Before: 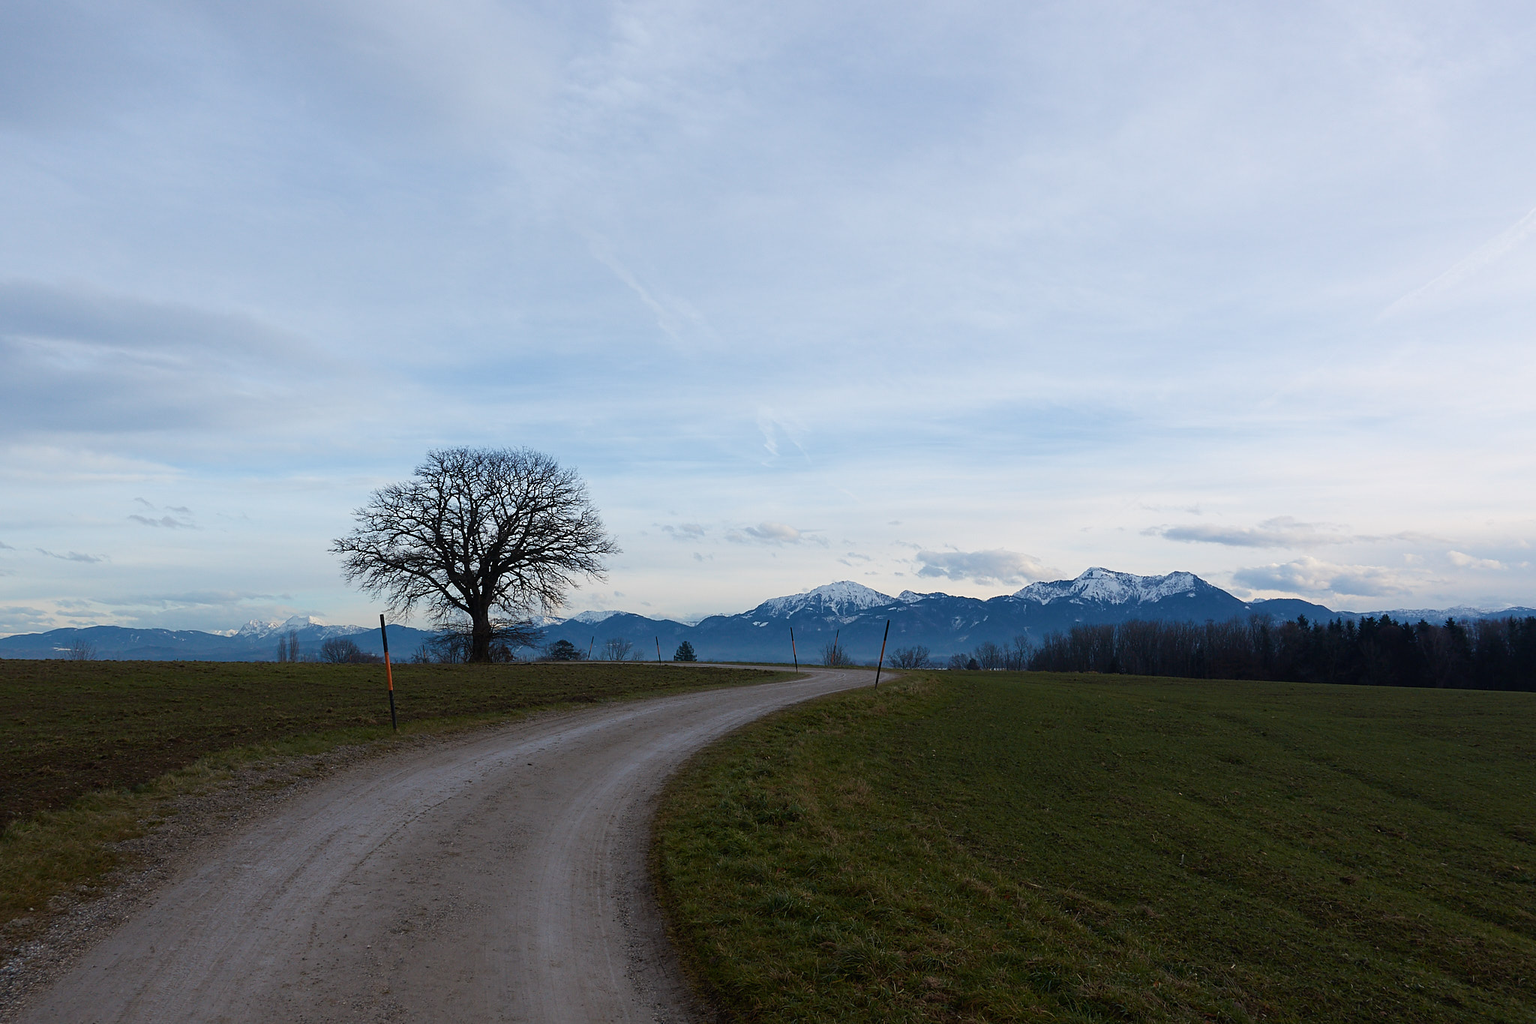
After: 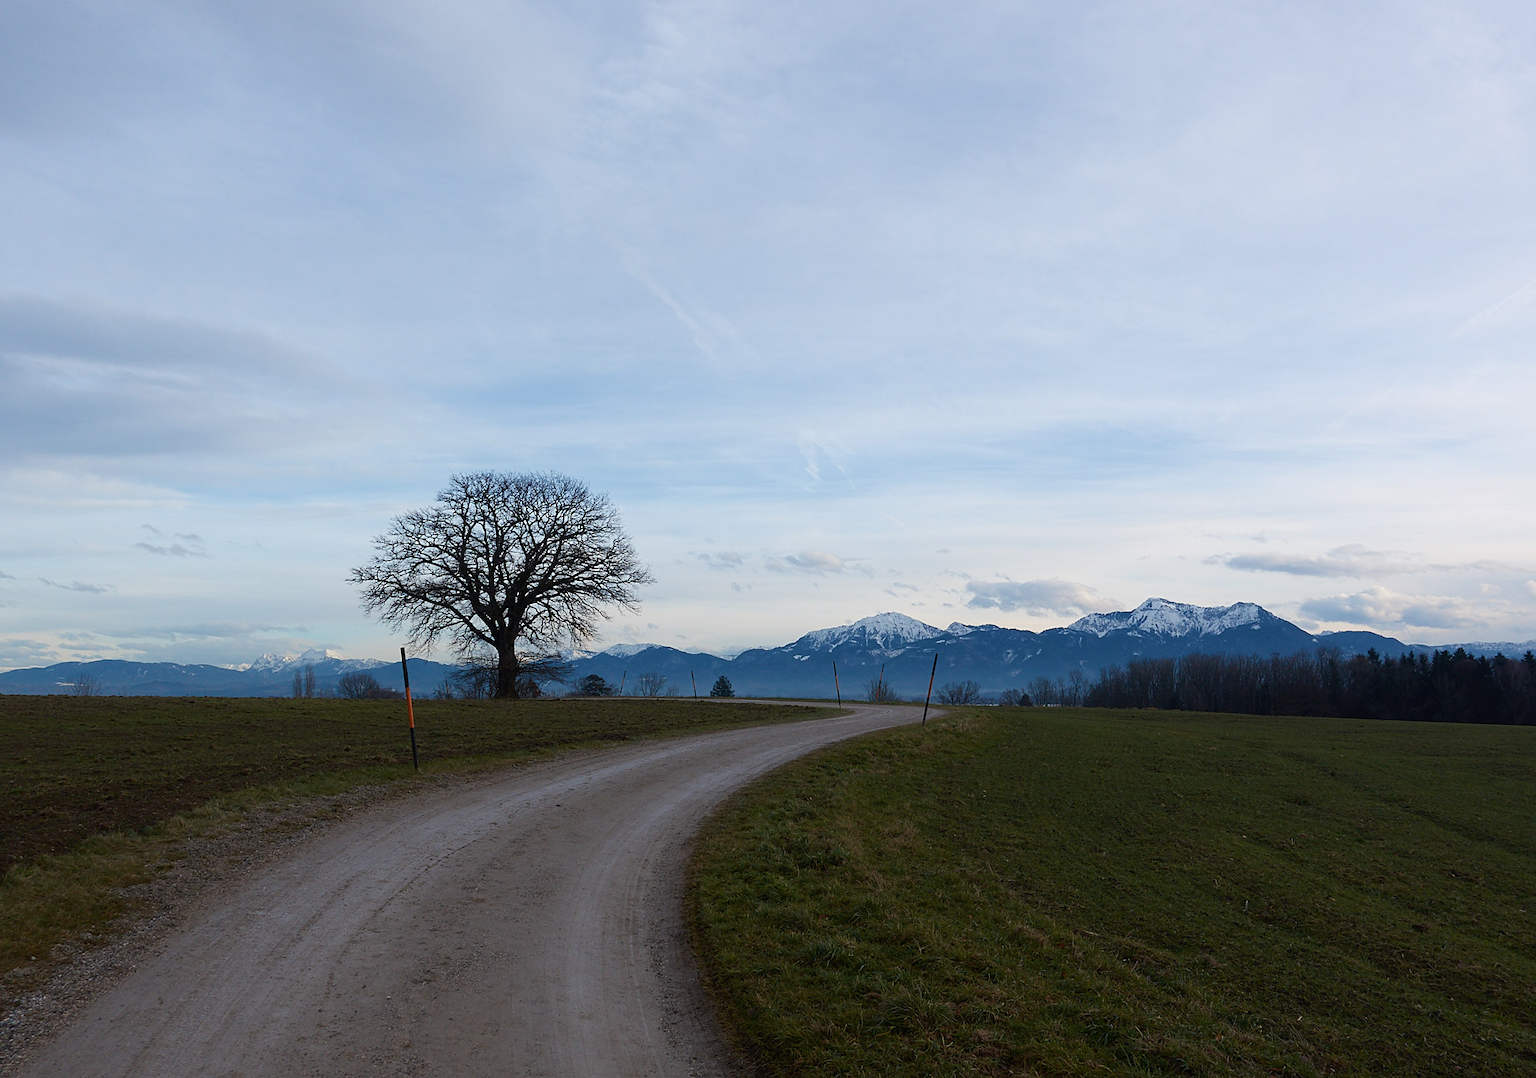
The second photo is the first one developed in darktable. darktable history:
crop and rotate: left 0%, right 5.121%
